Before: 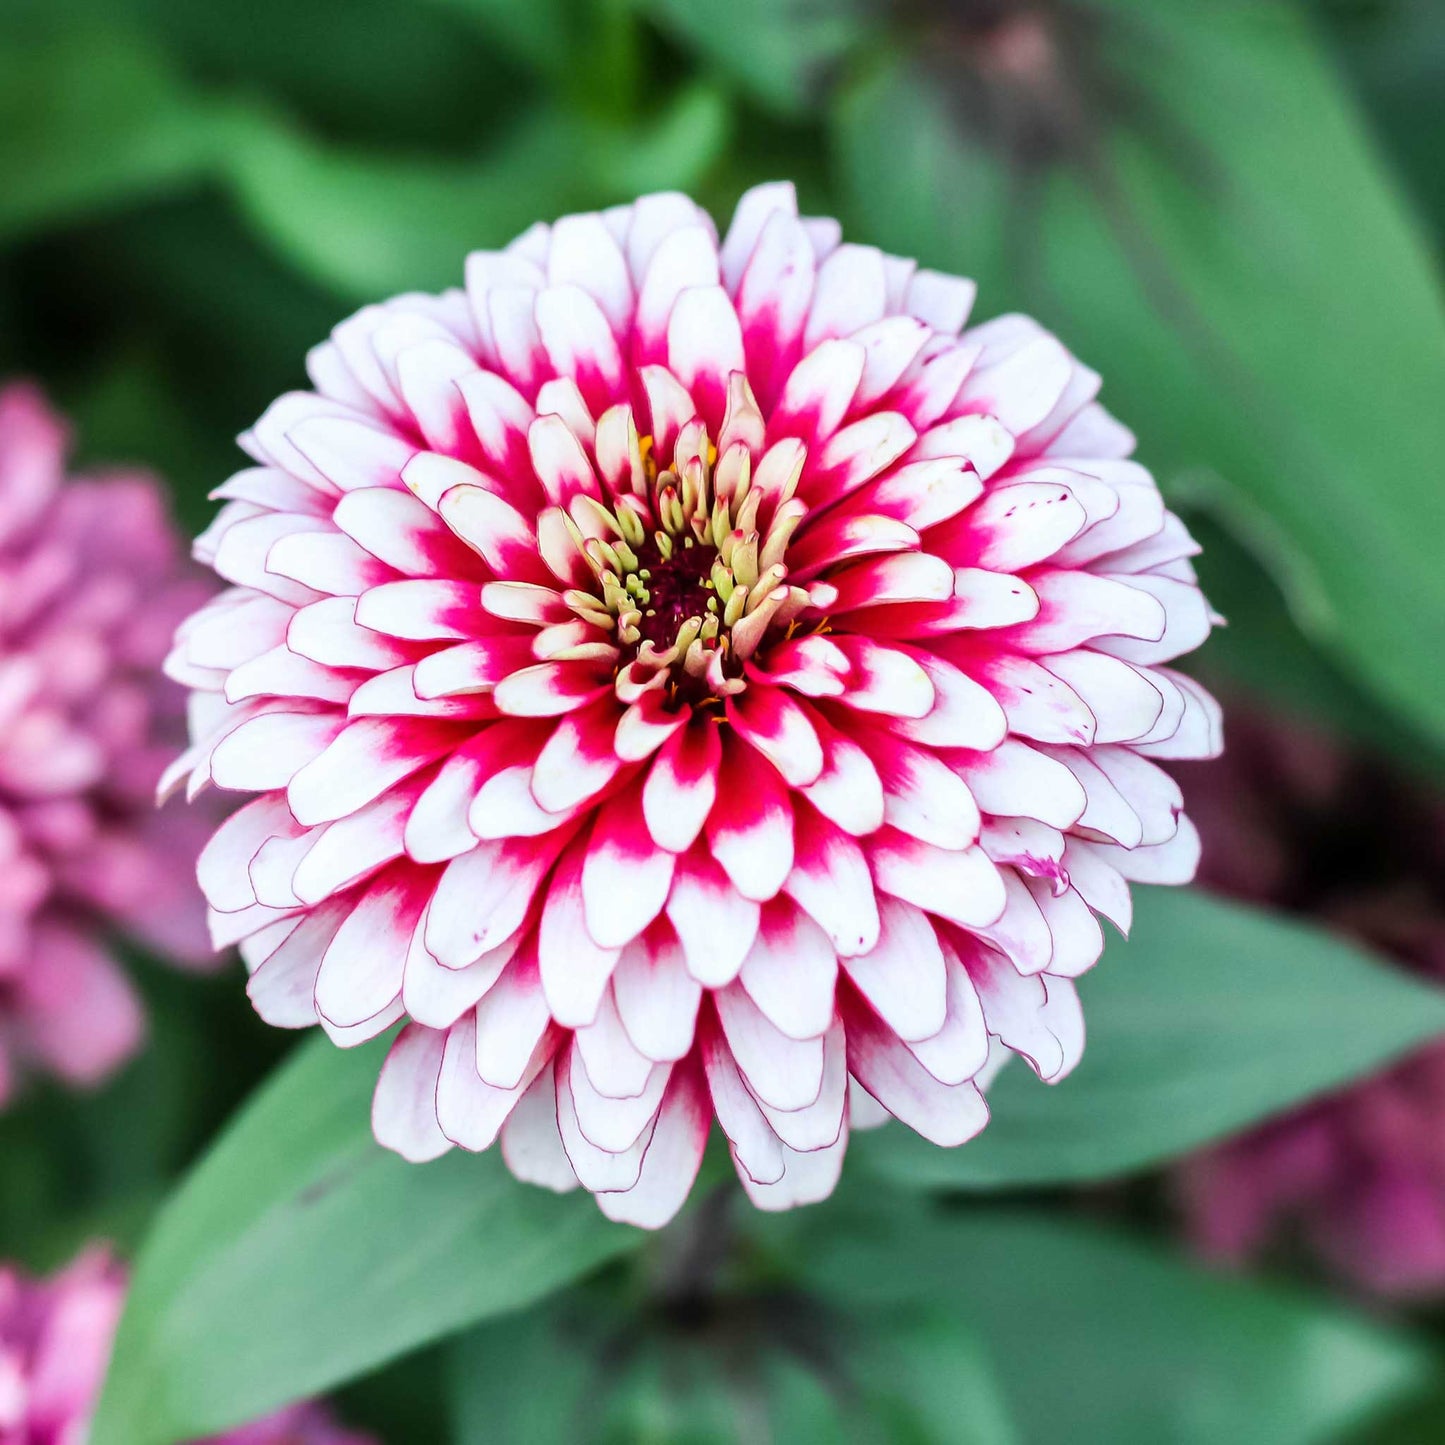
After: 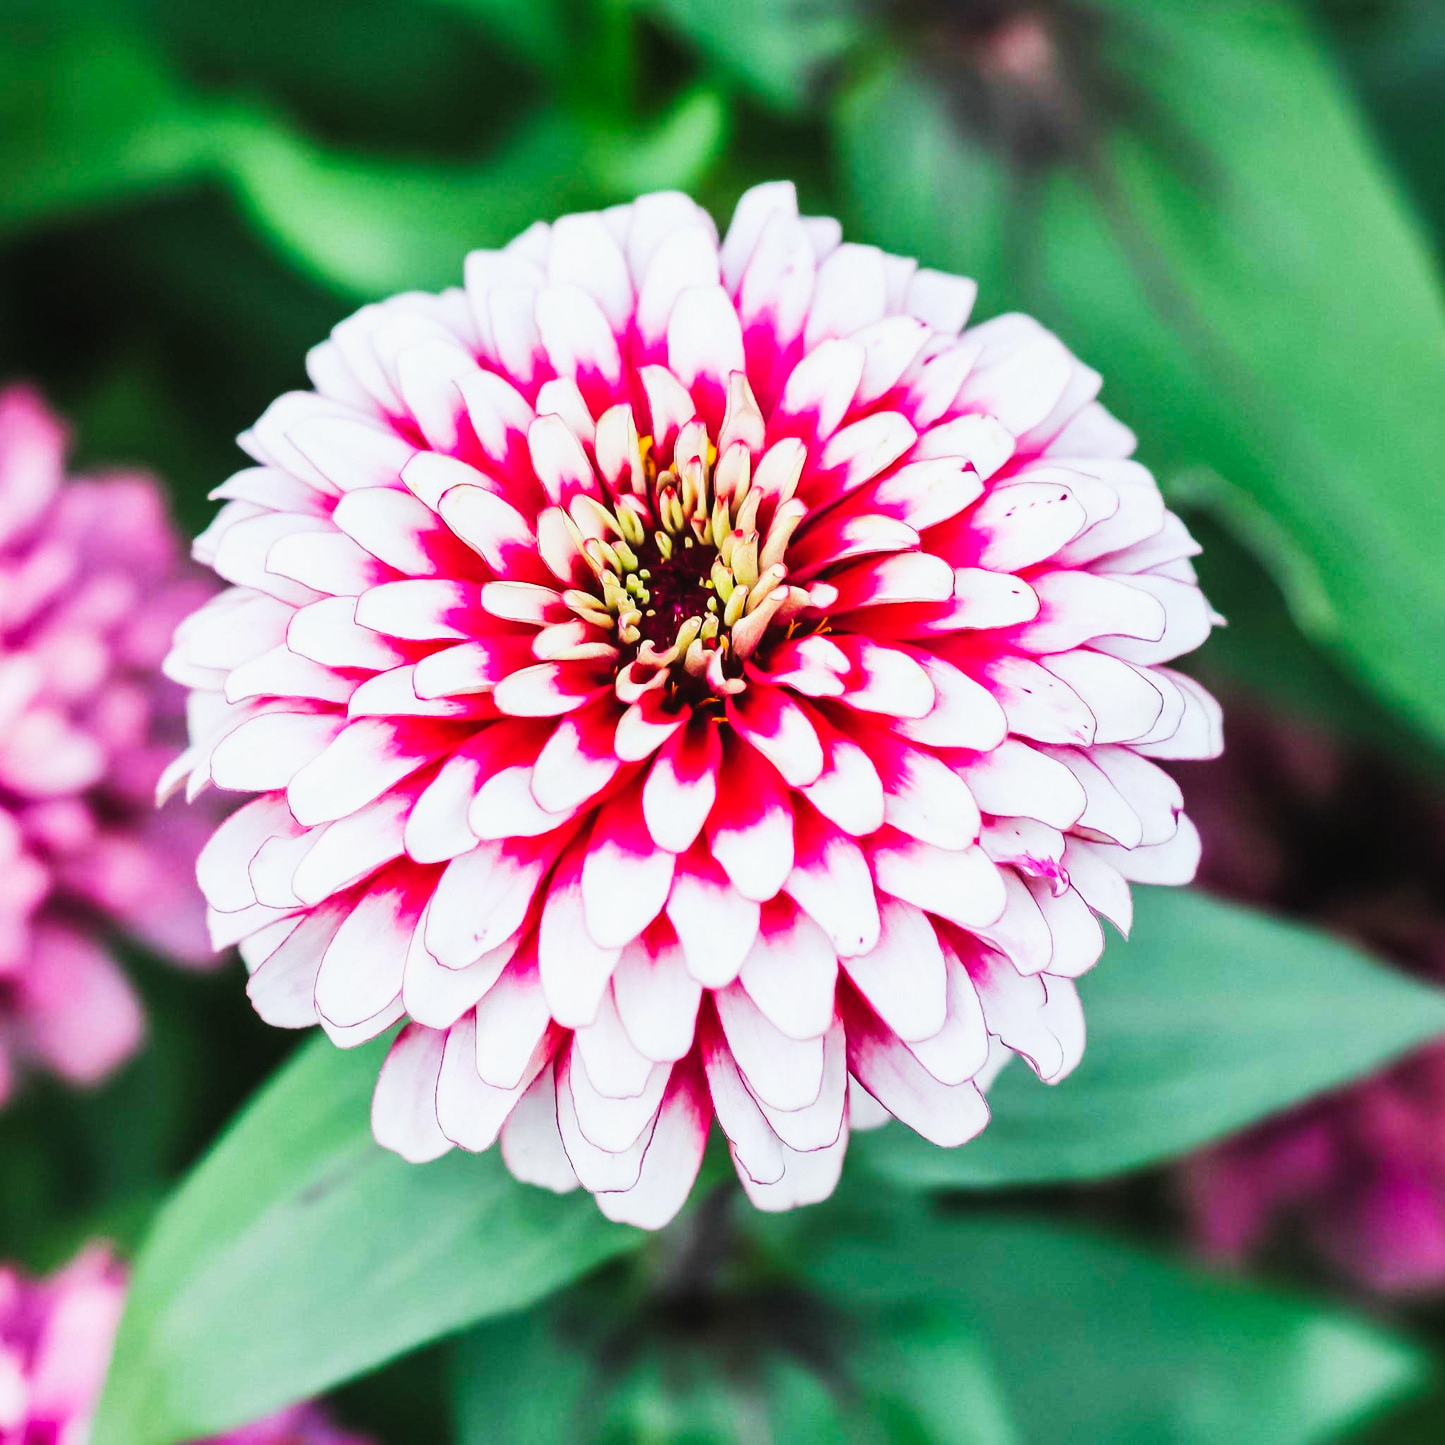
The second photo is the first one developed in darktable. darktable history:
tone curve: curves: ch0 [(0, 0.028) (0.037, 0.05) (0.123, 0.108) (0.19, 0.164) (0.269, 0.247) (0.475, 0.533) (0.595, 0.695) (0.718, 0.823) (0.855, 0.913) (1, 0.982)]; ch1 [(0, 0) (0.243, 0.245) (0.427, 0.41) (0.493, 0.481) (0.505, 0.502) (0.536, 0.545) (0.56, 0.582) (0.611, 0.644) (0.769, 0.807) (1, 1)]; ch2 [(0, 0) (0.249, 0.216) (0.349, 0.321) (0.424, 0.442) (0.476, 0.483) (0.498, 0.499) (0.517, 0.519) (0.532, 0.55) (0.569, 0.608) (0.614, 0.661) (0.706, 0.75) (0.808, 0.809) (0.991, 0.968)], preserve colors none
local contrast: mode bilateral grid, contrast 15, coarseness 36, detail 104%, midtone range 0.2
